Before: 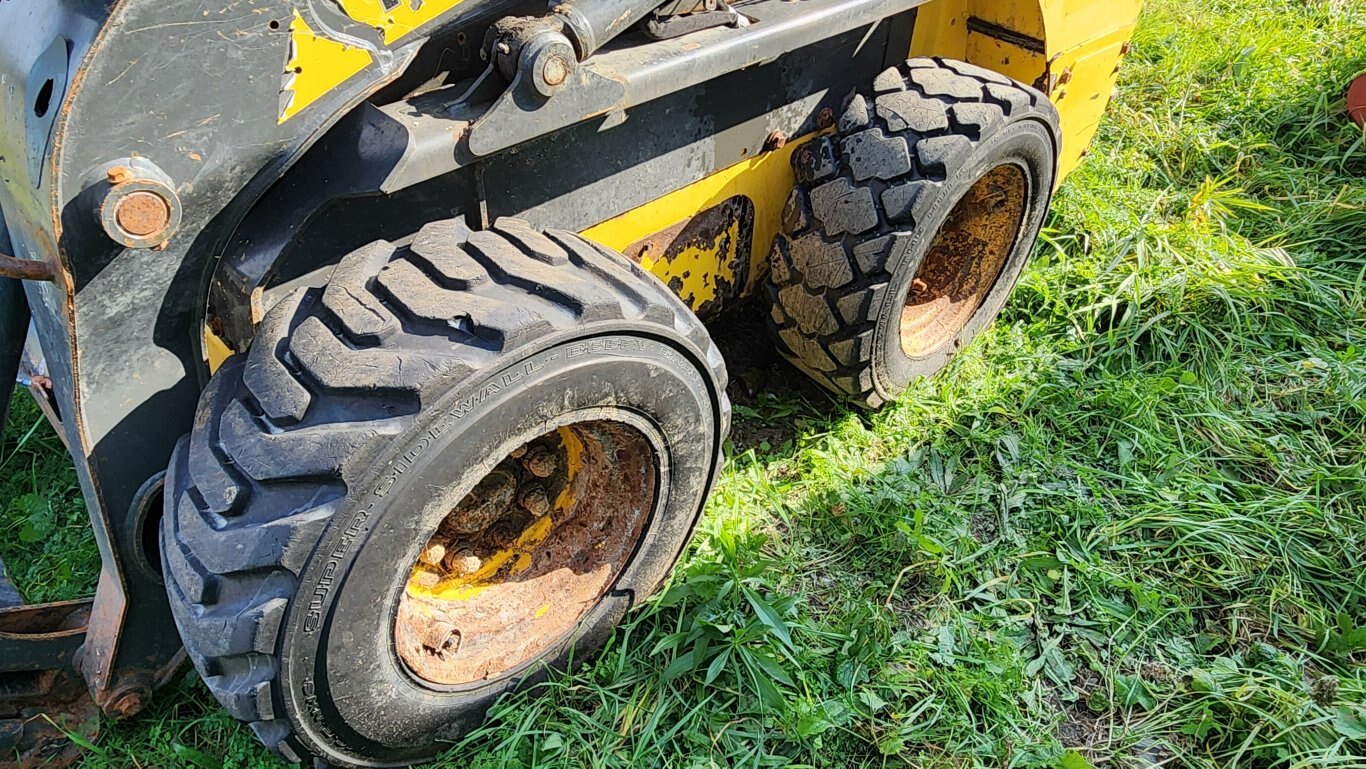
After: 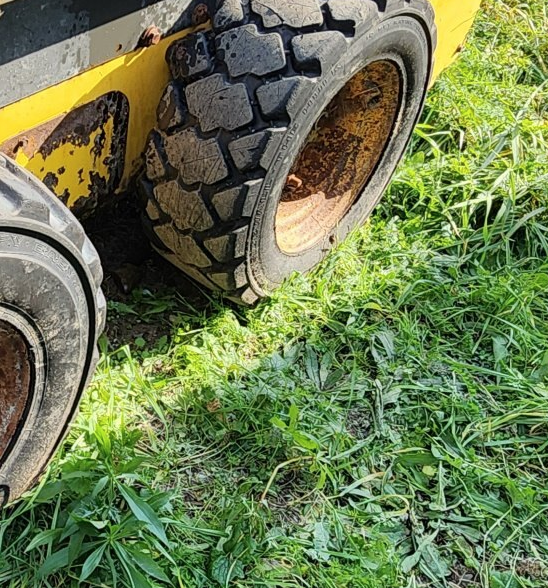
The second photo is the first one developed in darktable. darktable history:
contrast brightness saturation: contrast 0.011, saturation -0.056
crop: left 45.787%, top 13.601%, right 14.055%, bottom 9.888%
